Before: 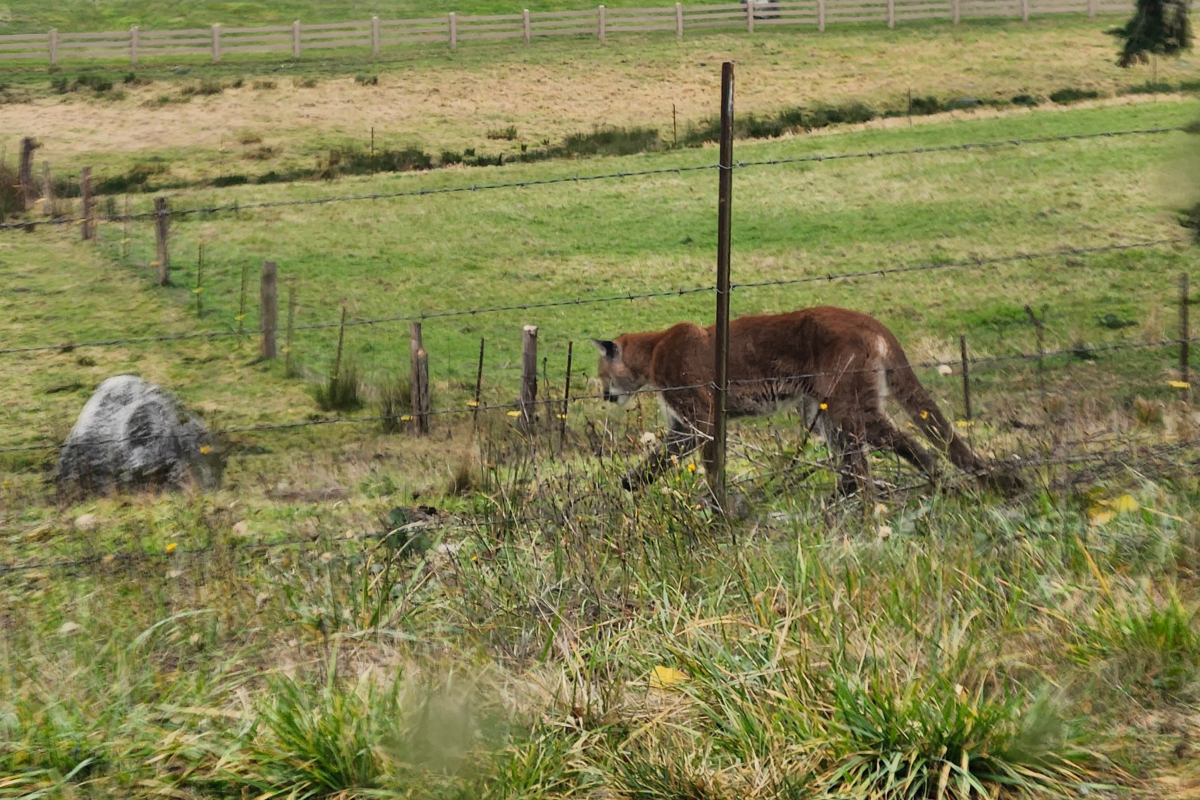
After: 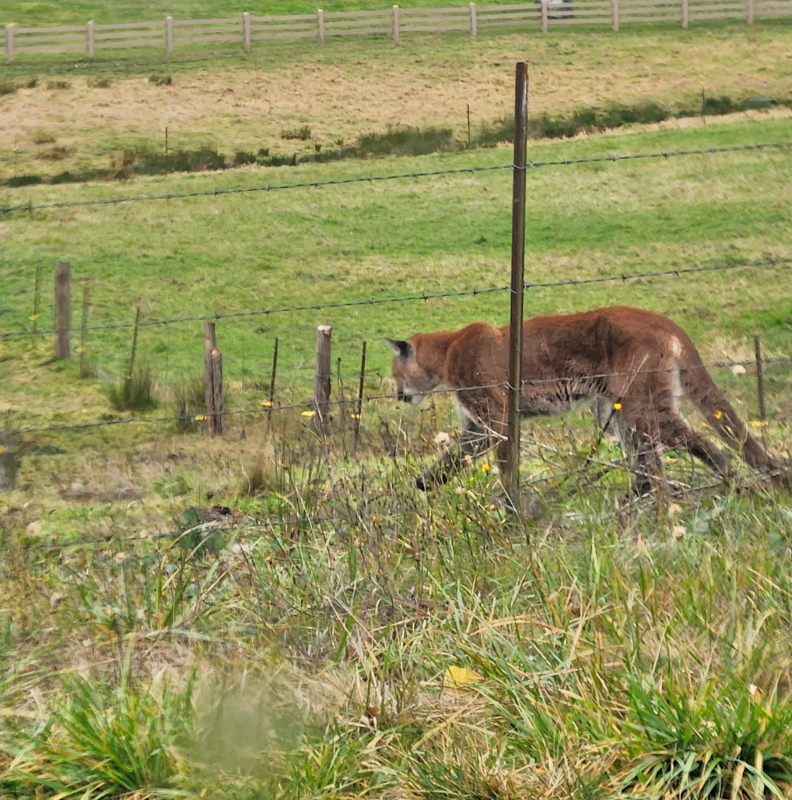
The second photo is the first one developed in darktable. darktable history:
crop: left 17.236%, right 16.75%
tone equalizer: -7 EV 0.162 EV, -6 EV 0.568 EV, -5 EV 1.11 EV, -4 EV 1.31 EV, -3 EV 1.18 EV, -2 EV 0.6 EV, -1 EV 0.147 EV
